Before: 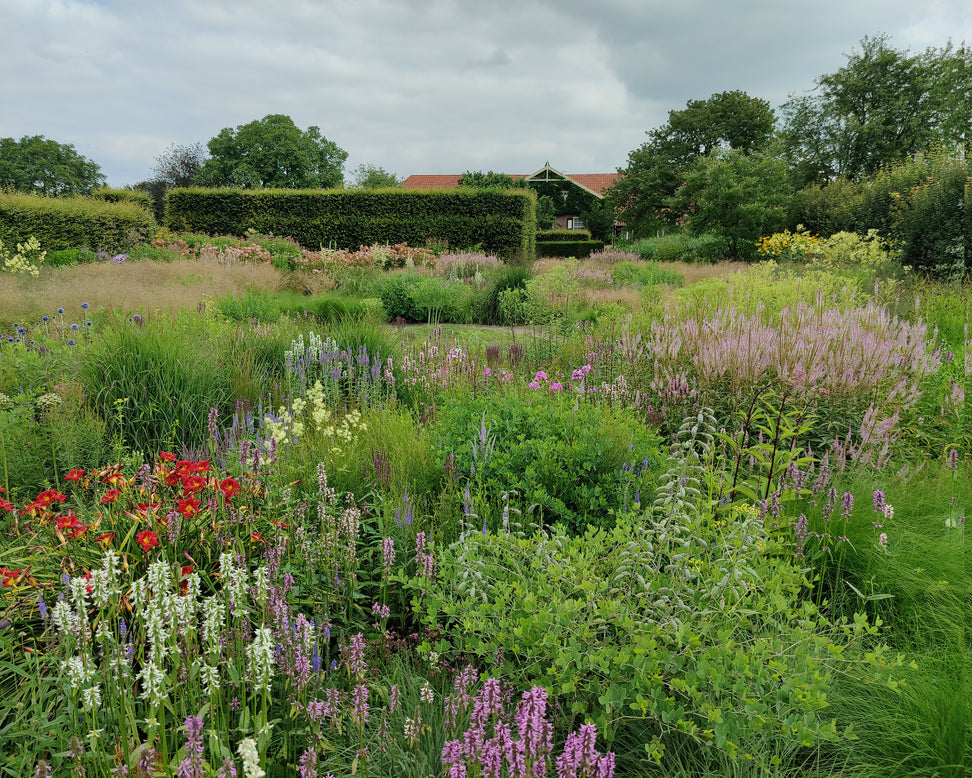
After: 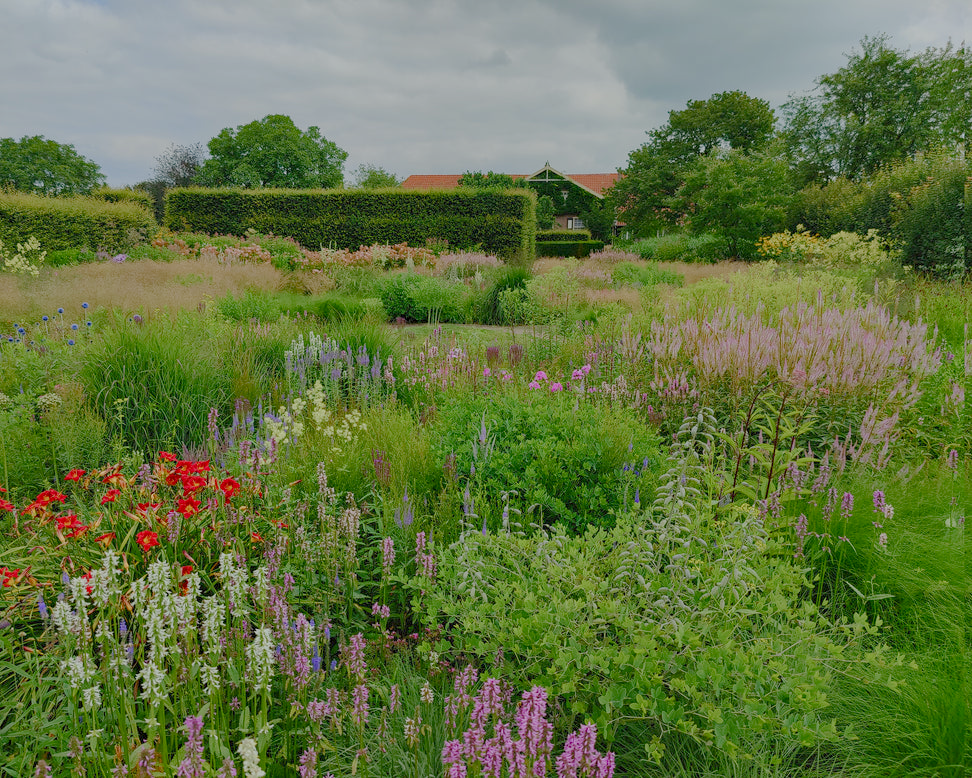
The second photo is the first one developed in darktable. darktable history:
color balance rgb: shadows lift › chroma 1%, shadows lift › hue 113°, highlights gain › chroma 0.2%, highlights gain › hue 333°, perceptual saturation grading › global saturation 20%, perceptual saturation grading › highlights -50%, perceptual saturation grading › shadows 25%, contrast -30%
haze removal: compatibility mode true, adaptive false
